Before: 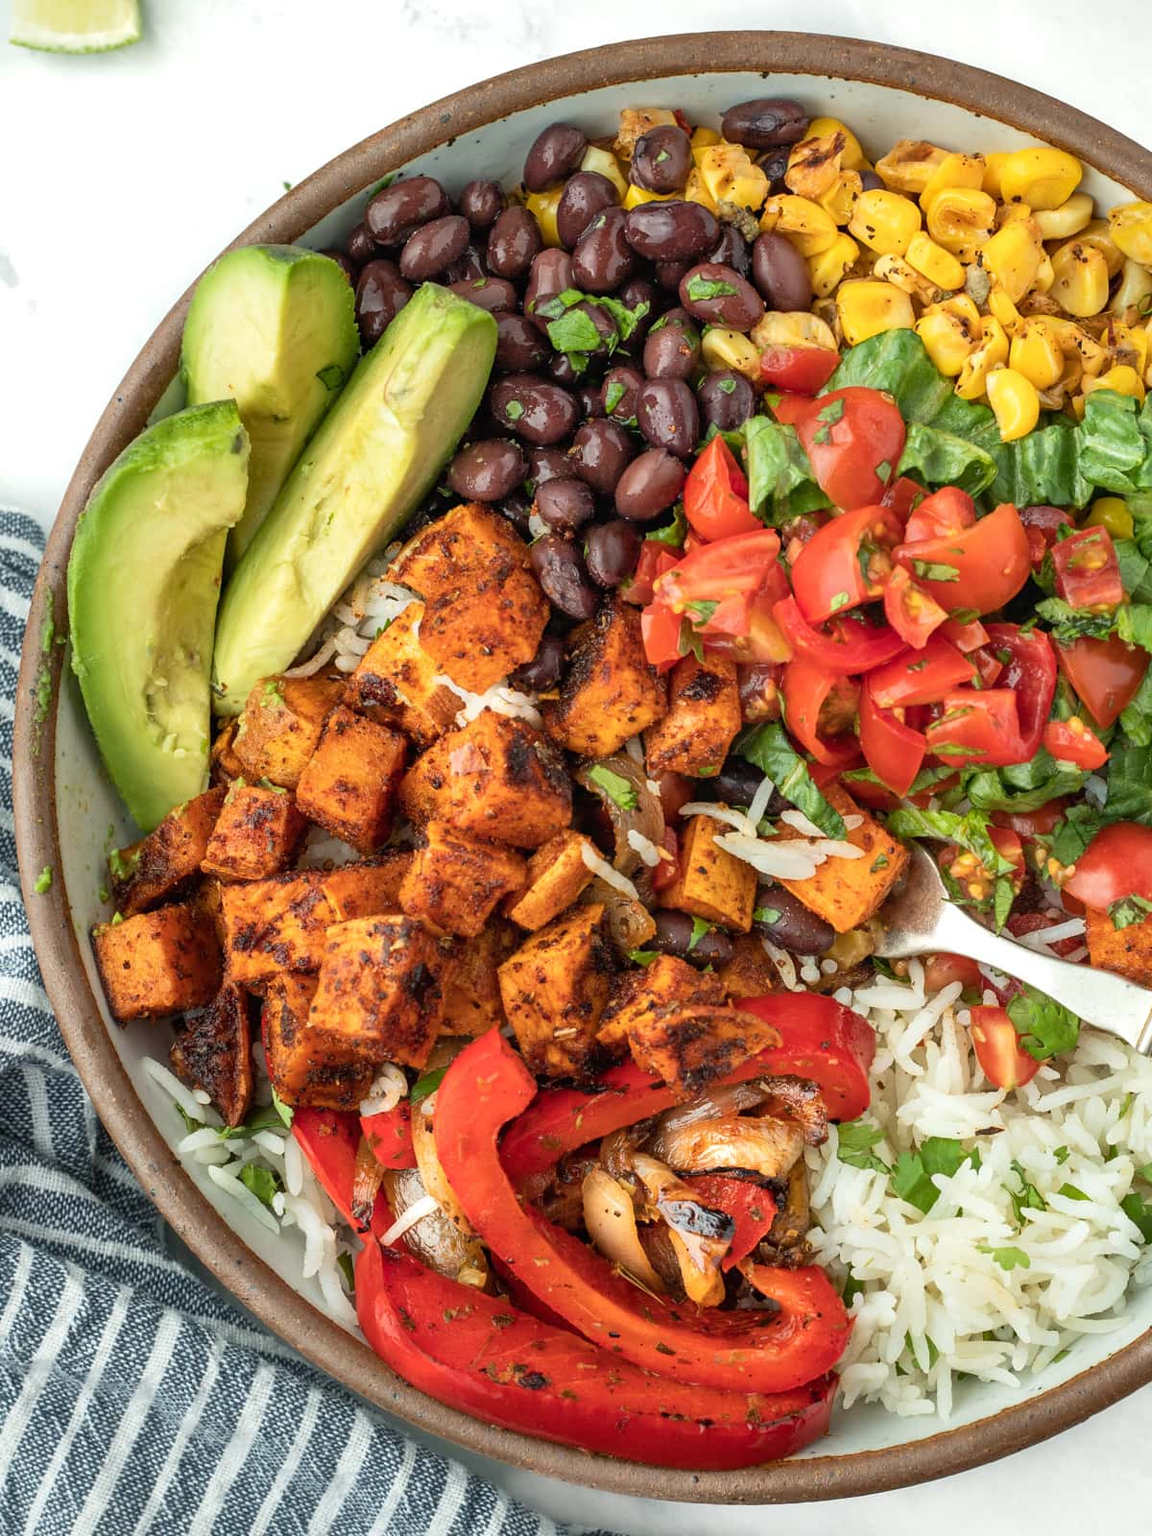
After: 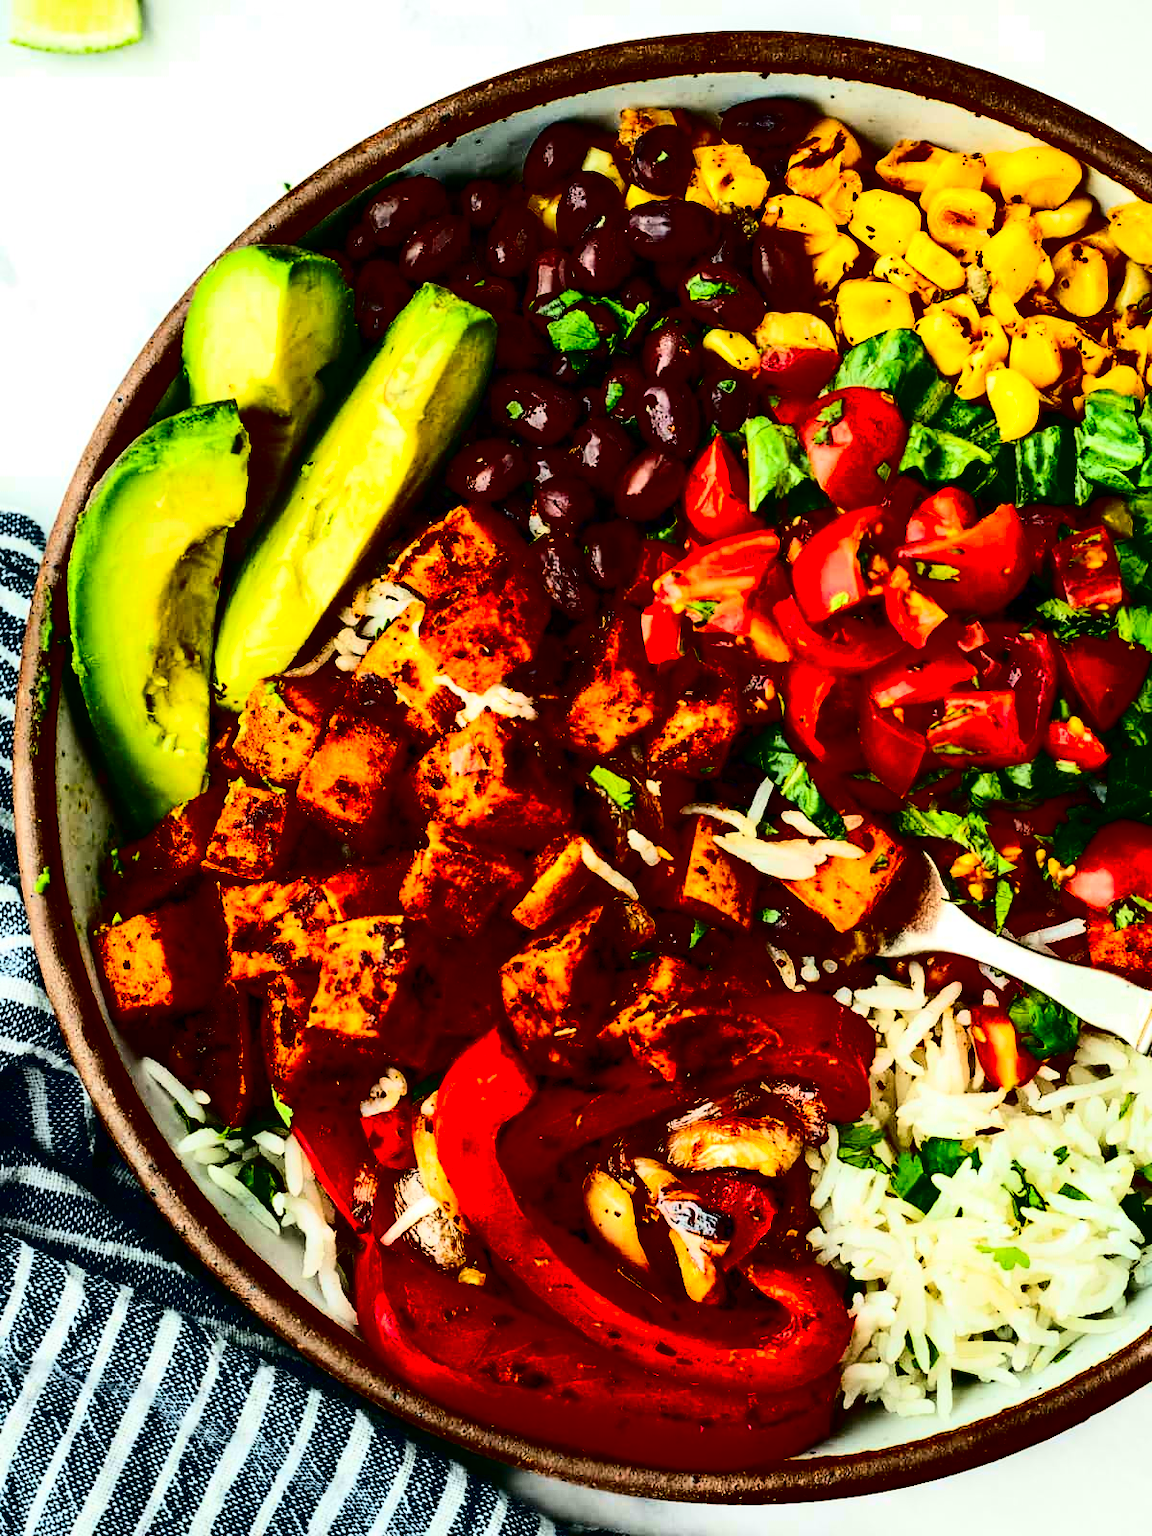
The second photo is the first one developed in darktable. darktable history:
contrast brightness saturation: contrast 0.775, brightness -0.994, saturation 0.982
